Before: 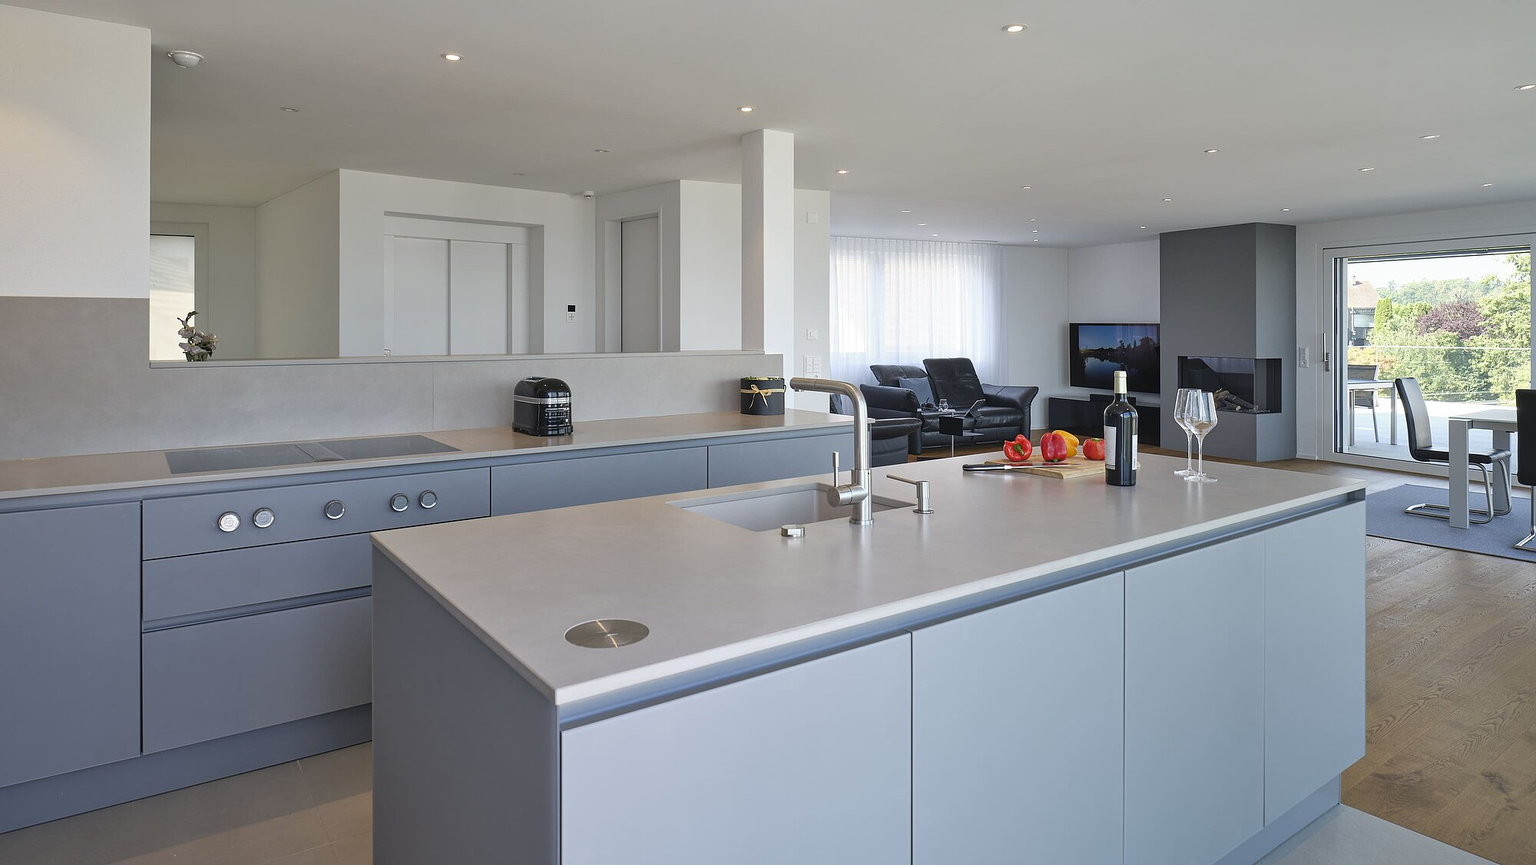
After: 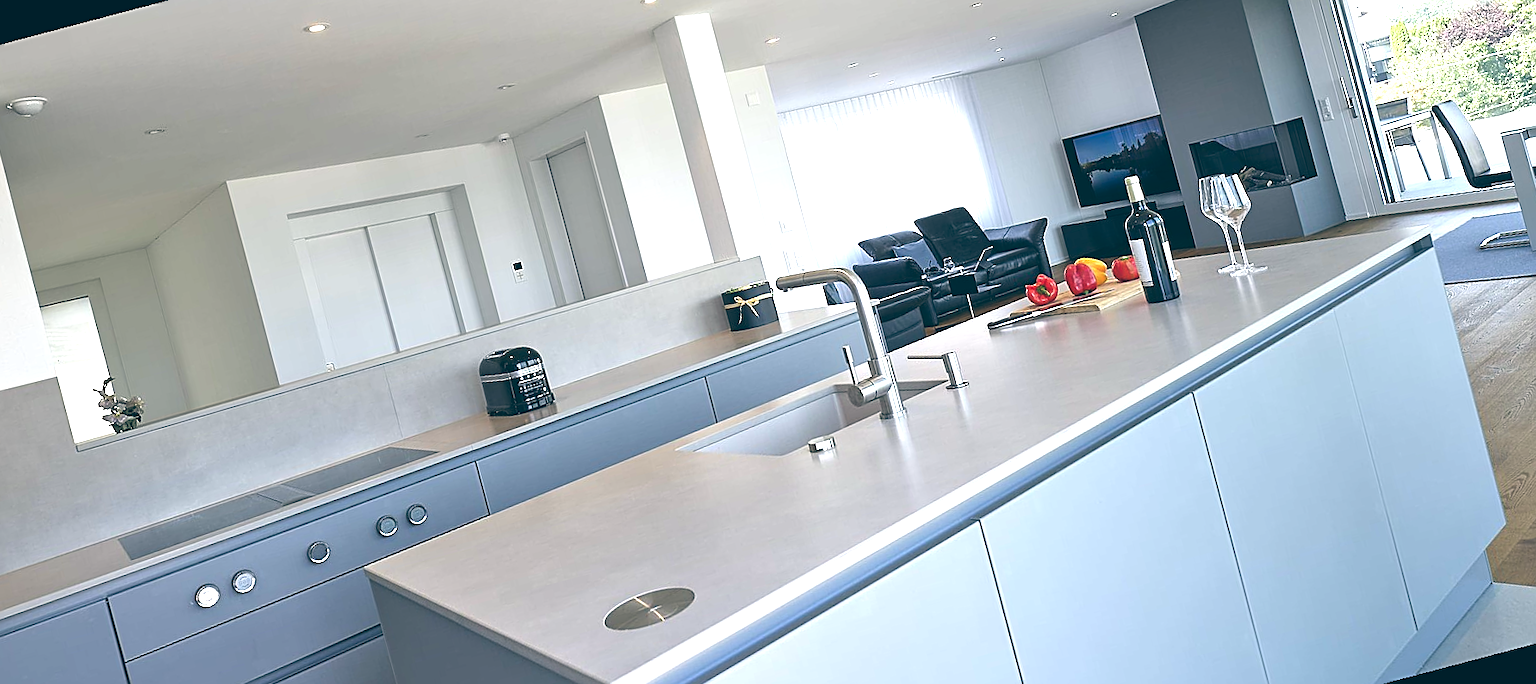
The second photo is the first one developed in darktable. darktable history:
rotate and perspective: rotation -14.8°, crop left 0.1, crop right 0.903, crop top 0.25, crop bottom 0.748
sharpen: on, module defaults
color balance: lift [1.016, 0.983, 1, 1.017], gamma [0.958, 1, 1, 1], gain [0.981, 1.007, 0.993, 1.002], input saturation 118.26%, contrast 13.43%, contrast fulcrum 21.62%, output saturation 82.76%
exposure: exposure 0.559 EV, compensate highlight preservation false
